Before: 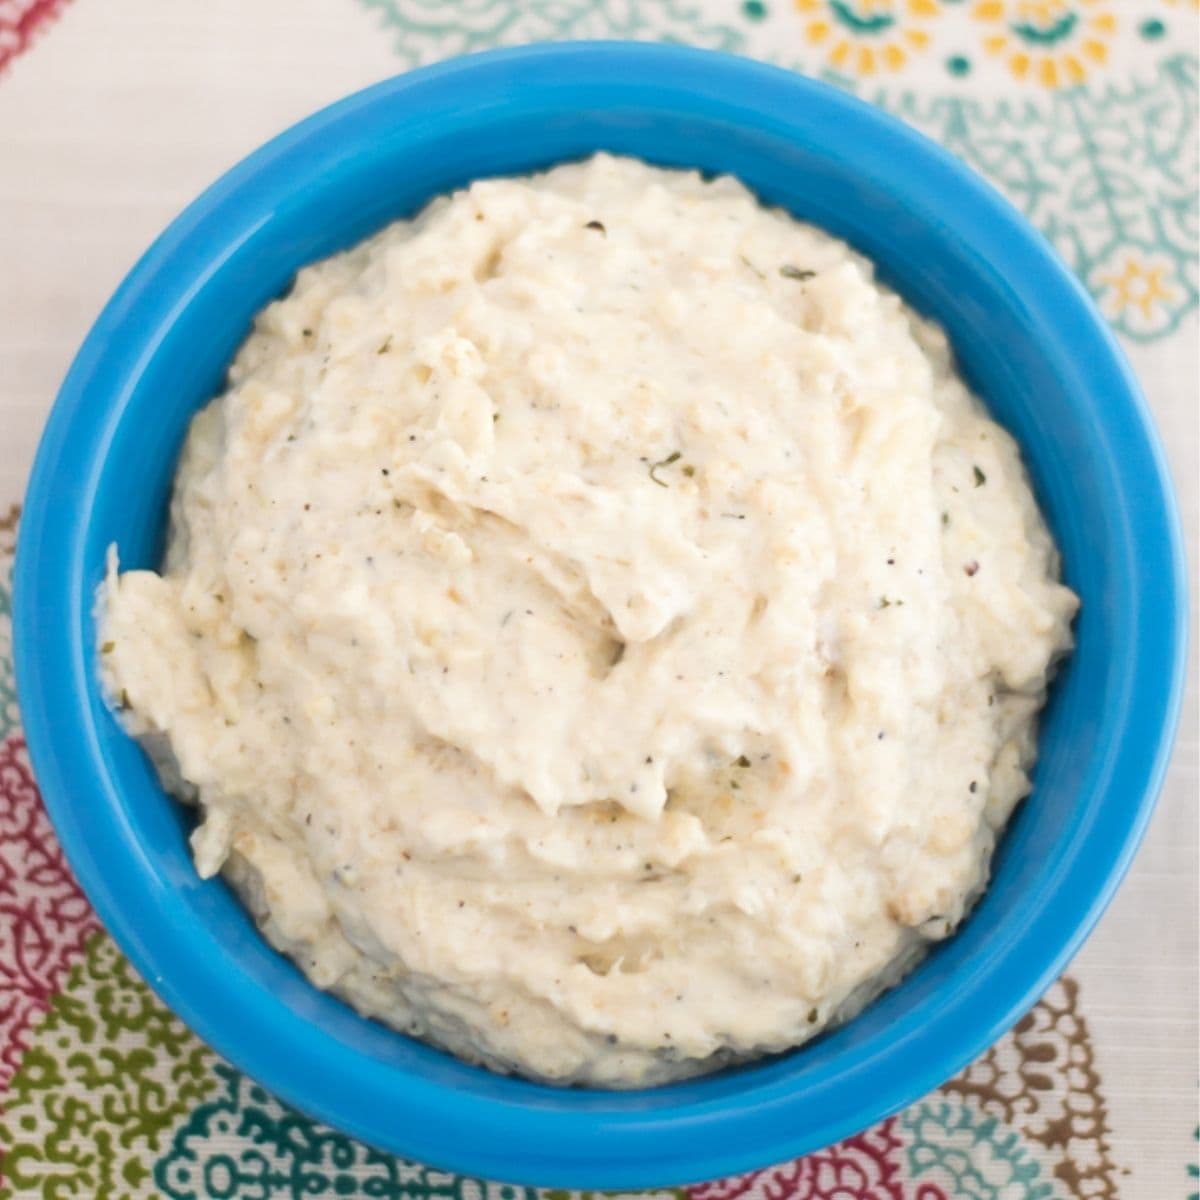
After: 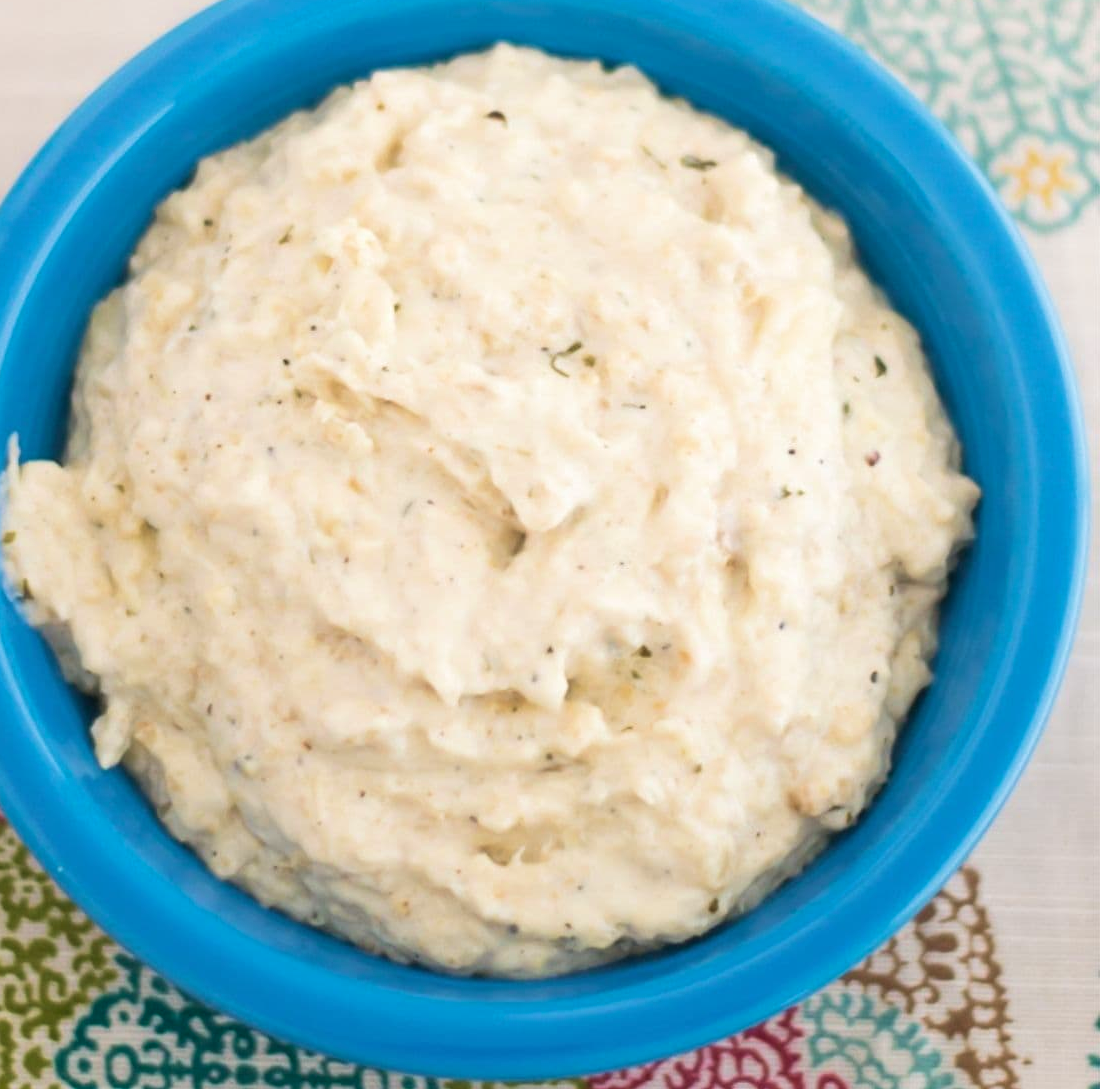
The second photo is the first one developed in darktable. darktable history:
velvia: on, module defaults
crop and rotate: left 8.262%, top 9.226%
